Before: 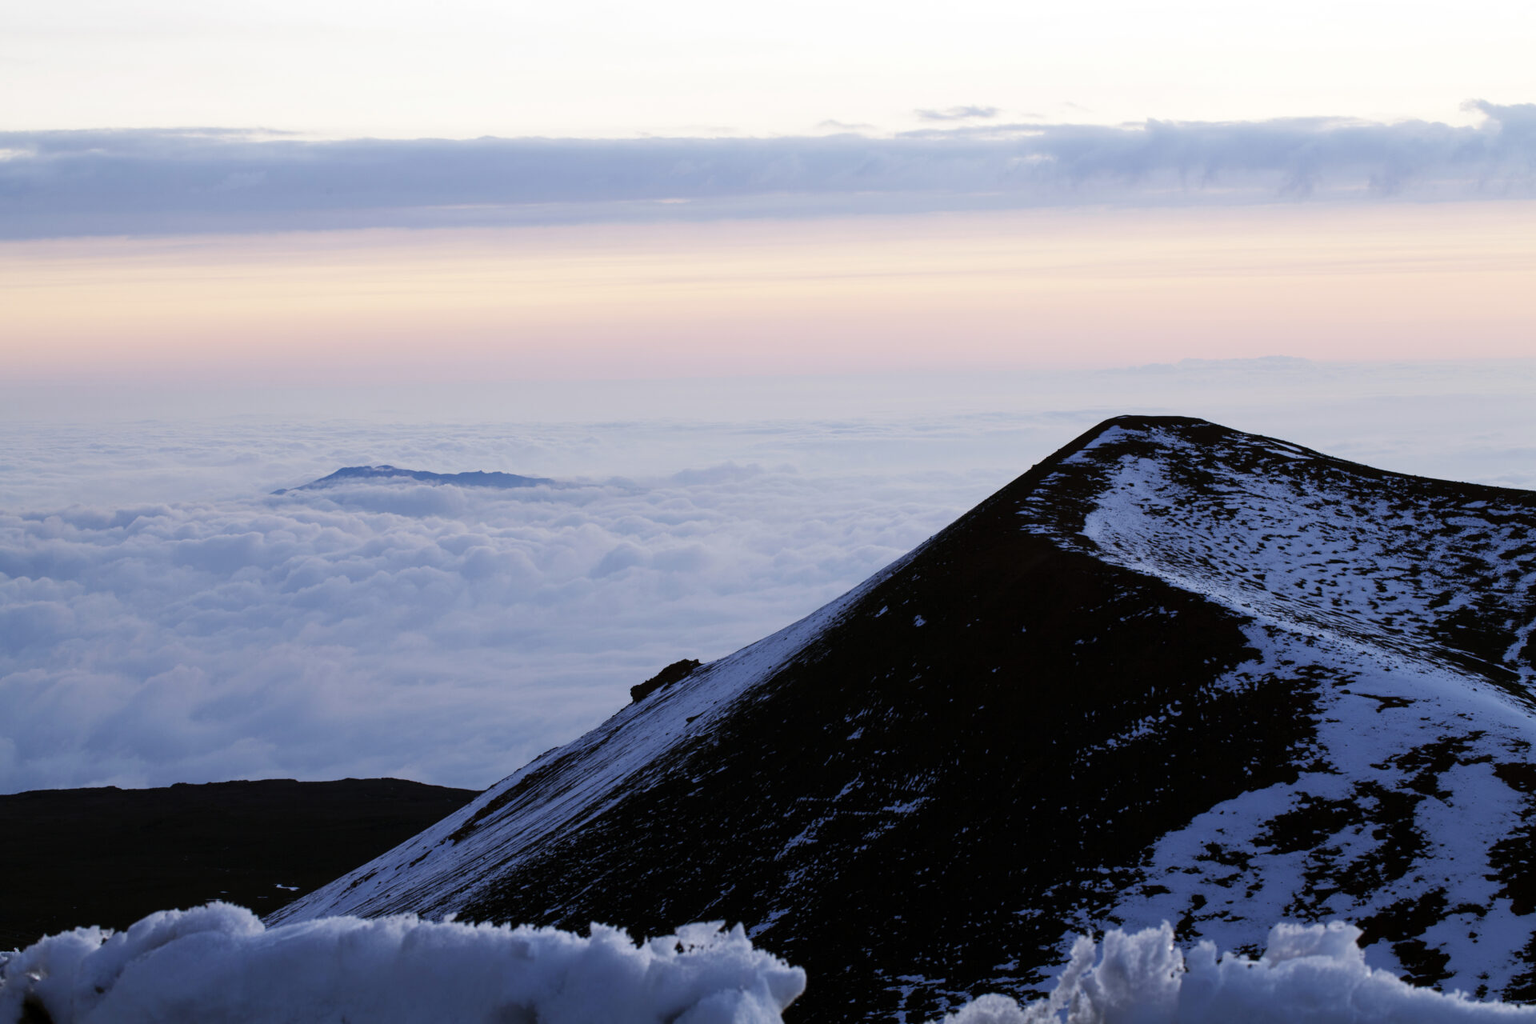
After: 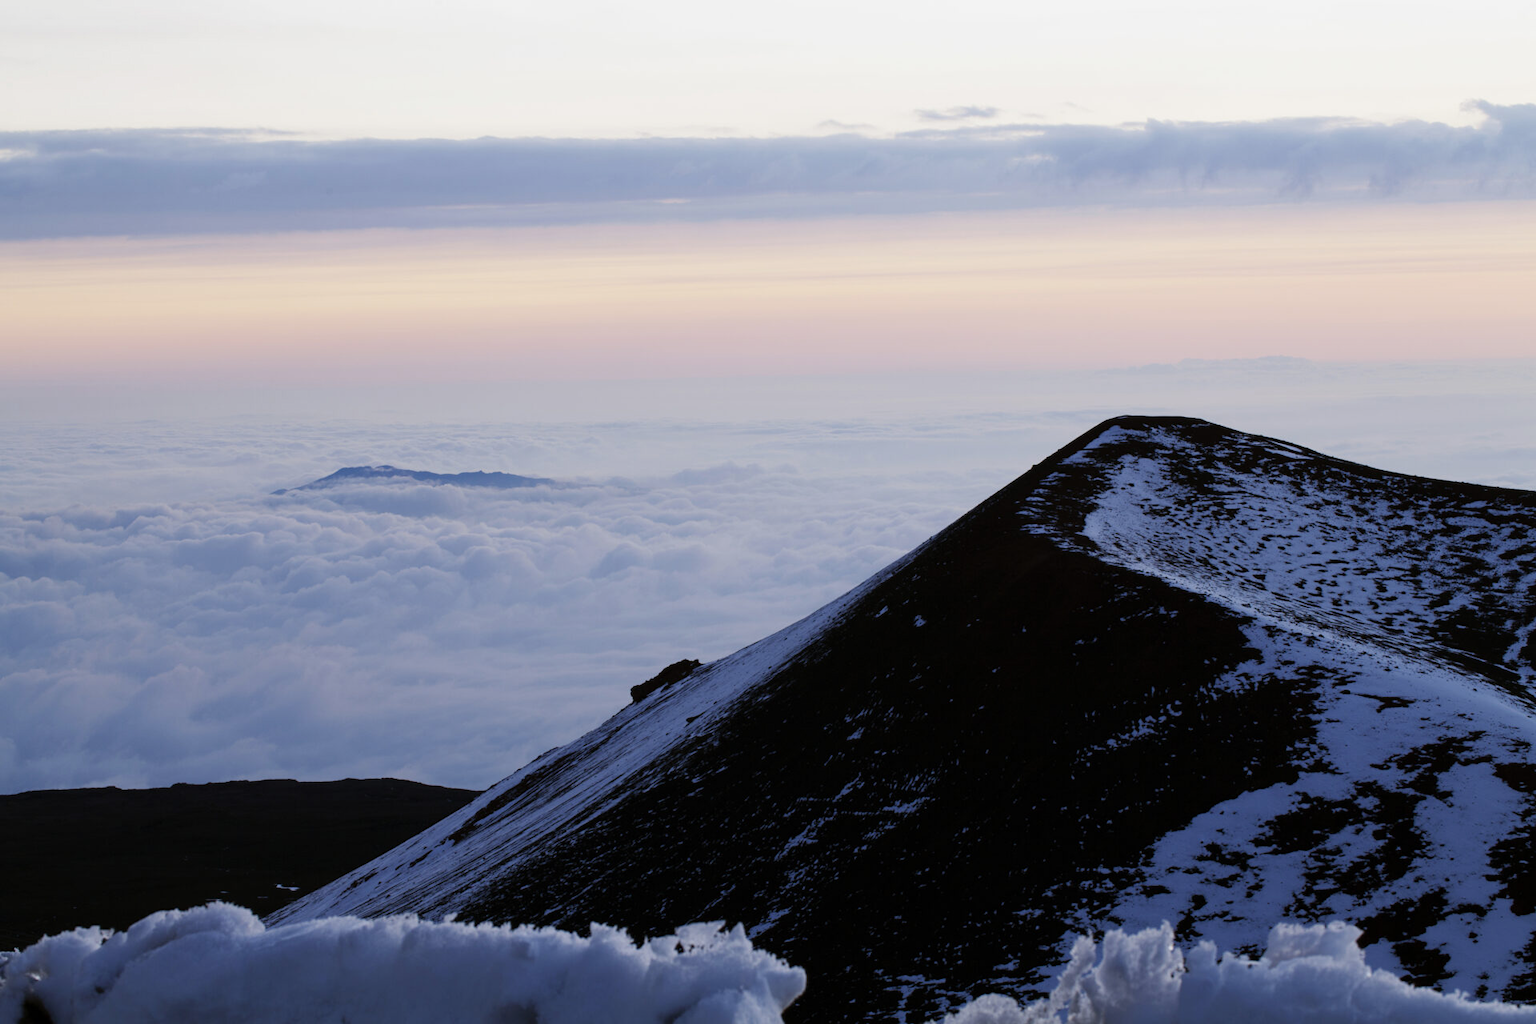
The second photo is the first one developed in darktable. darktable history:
exposure: exposure -0.157 EV, compensate exposure bias true, compensate highlight preservation false
tone equalizer: on, module defaults
color correction: highlights b* 0.054
